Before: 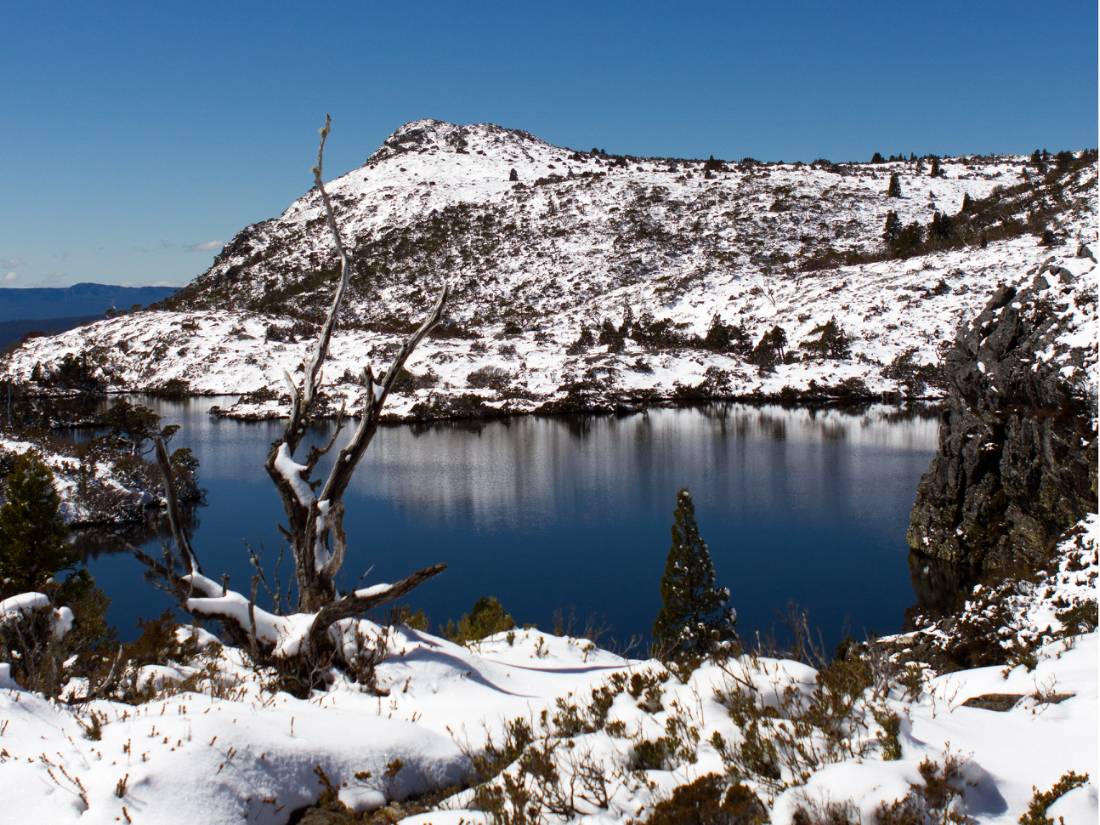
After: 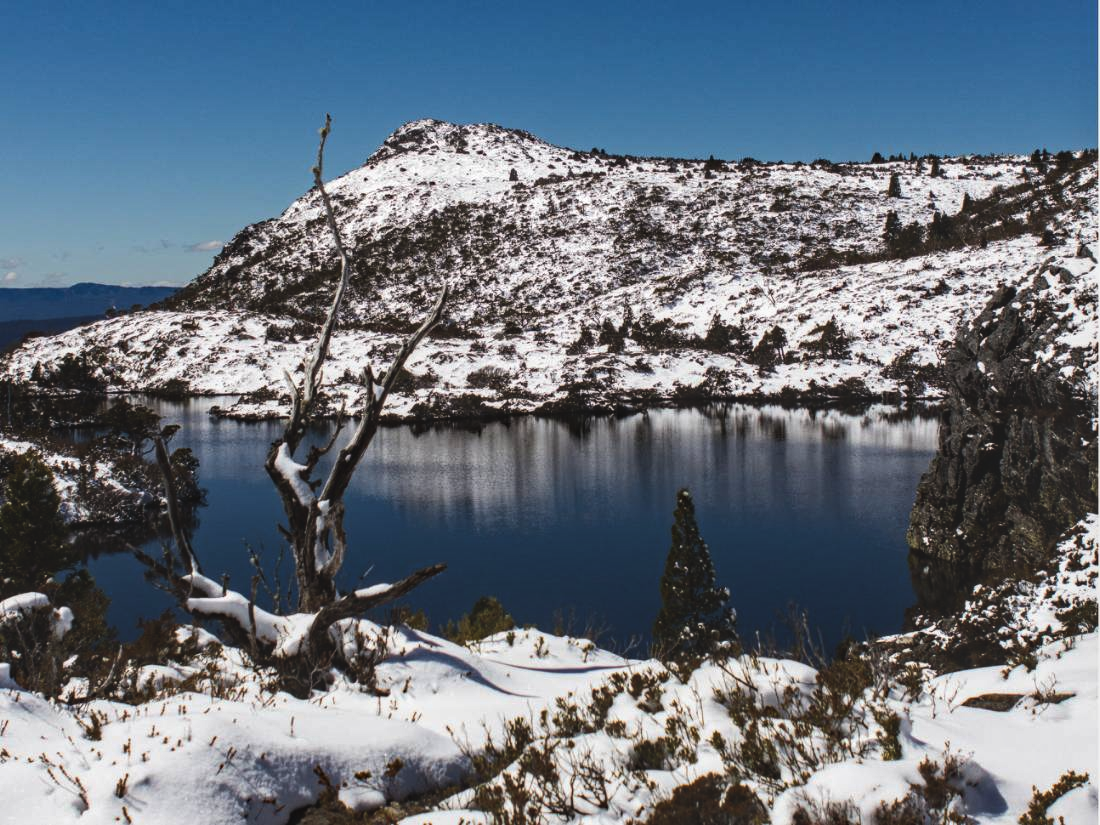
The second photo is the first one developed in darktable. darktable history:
local contrast: on, module defaults
exposure: black level correction -0.015, exposure -0.5 EV, compensate highlight preservation false
haze removal: compatibility mode true, adaptive false
tone equalizer: -8 EV -0.417 EV, -7 EV -0.389 EV, -6 EV -0.333 EV, -5 EV -0.222 EV, -3 EV 0.222 EV, -2 EV 0.333 EV, -1 EV 0.389 EV, +0 EV 0.417 EV, edges refinement/feathering 500, mask exposure compensation -1.57 EV, preserve details no
